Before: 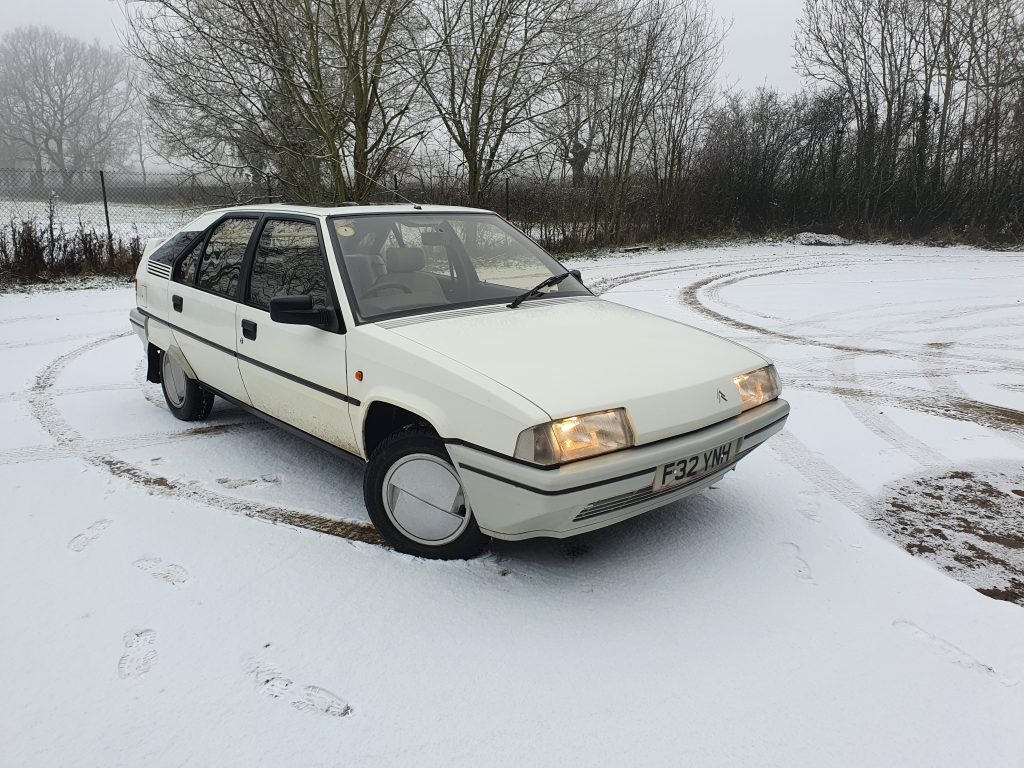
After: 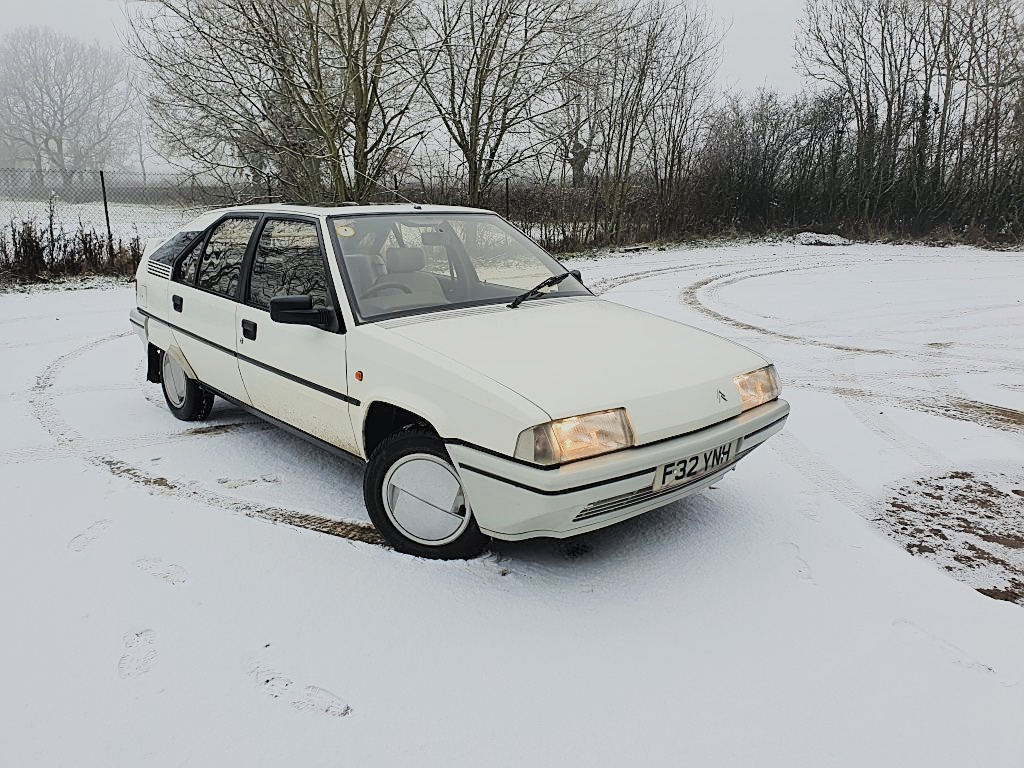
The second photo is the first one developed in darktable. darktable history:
filmic rgb: black relative exposure -7.15 EV, white relative exposure 5.35 EV, hardness 3.02, color science v5 (2021), contrast in shadows safe, contrast in highlights safe
sharpen: on, module defaults
exposure: exposure 0.661 EV, compensate exposure bias true, compensate highlight preservation false
